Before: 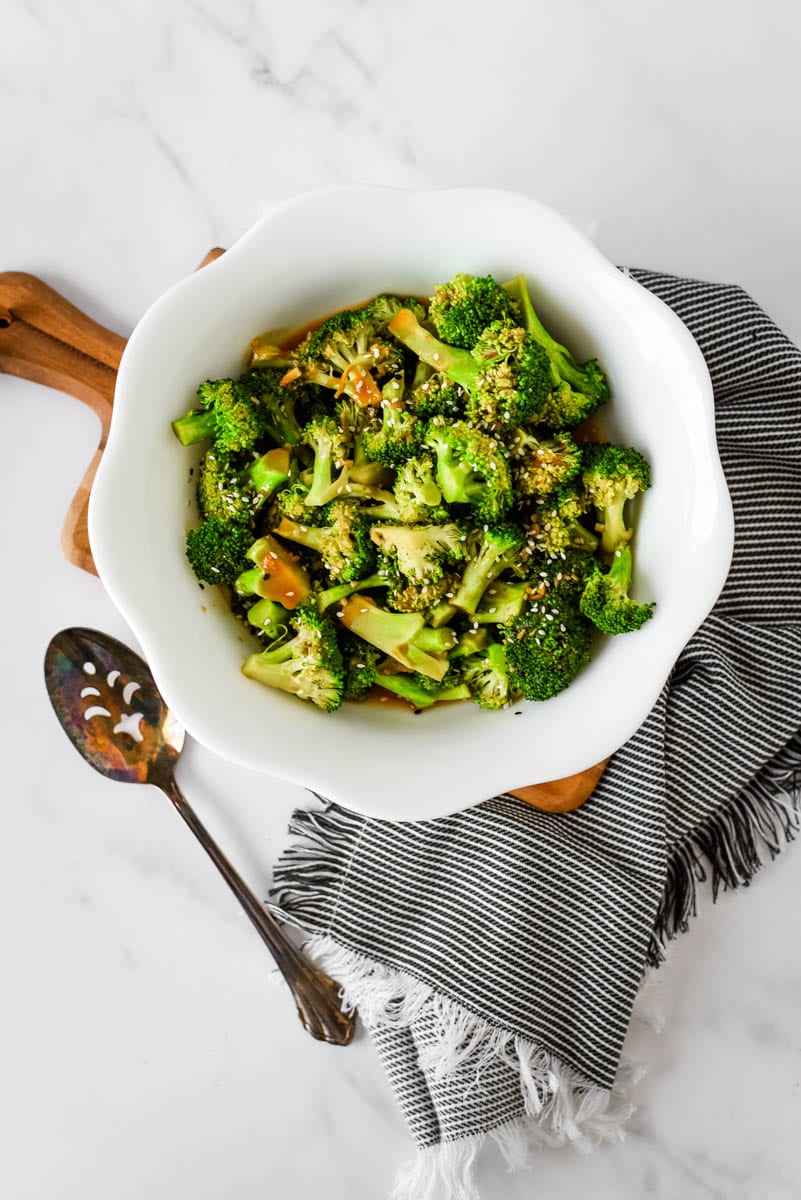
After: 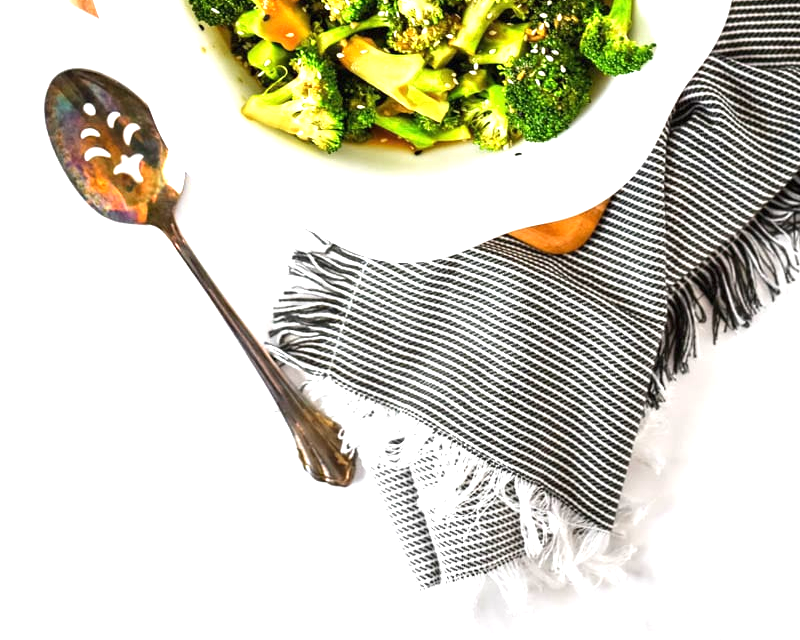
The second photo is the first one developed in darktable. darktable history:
crop and rotate: top 46.62%, right 0.119%
exposure: black level correction 0, exposure 1.2 EV, compensate highlight preservation false
